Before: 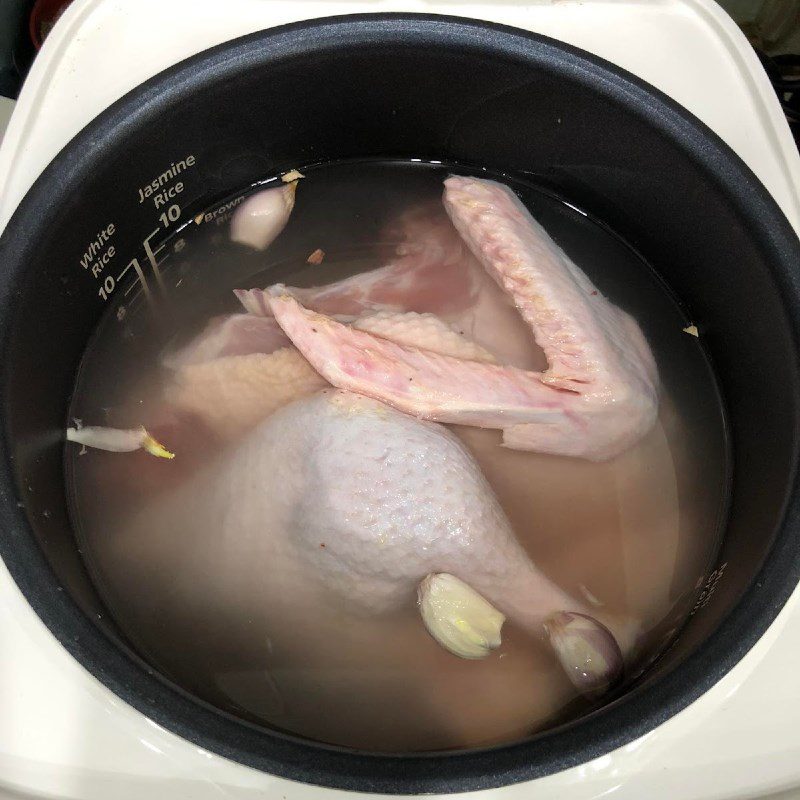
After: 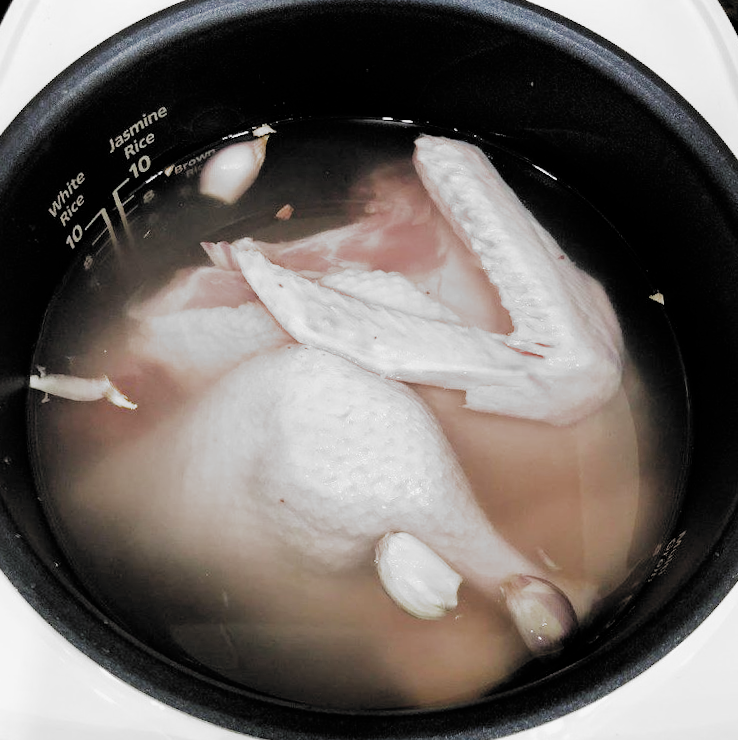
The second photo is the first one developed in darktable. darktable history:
crop and rotate: angle -1.84°, left 3.166%, top 3.861%, right 1.583%, bottom 0.644%
exposure: black level correction 0, exposure 0.696 EV, compensate highlight preservation false
filmic rgb: black relative exposure -5.02 EV, white relative exposure 3.51 EV, threshold 6 EV, hardness 3.18, contrast 1.183, highlights saturation mix -28.94%, add noise in highlights 0, preserve chrominance max RGB, color science v3 (2019), use custom middle-gray values true, contrast in highlights soft, enable highlight reconstruction true
